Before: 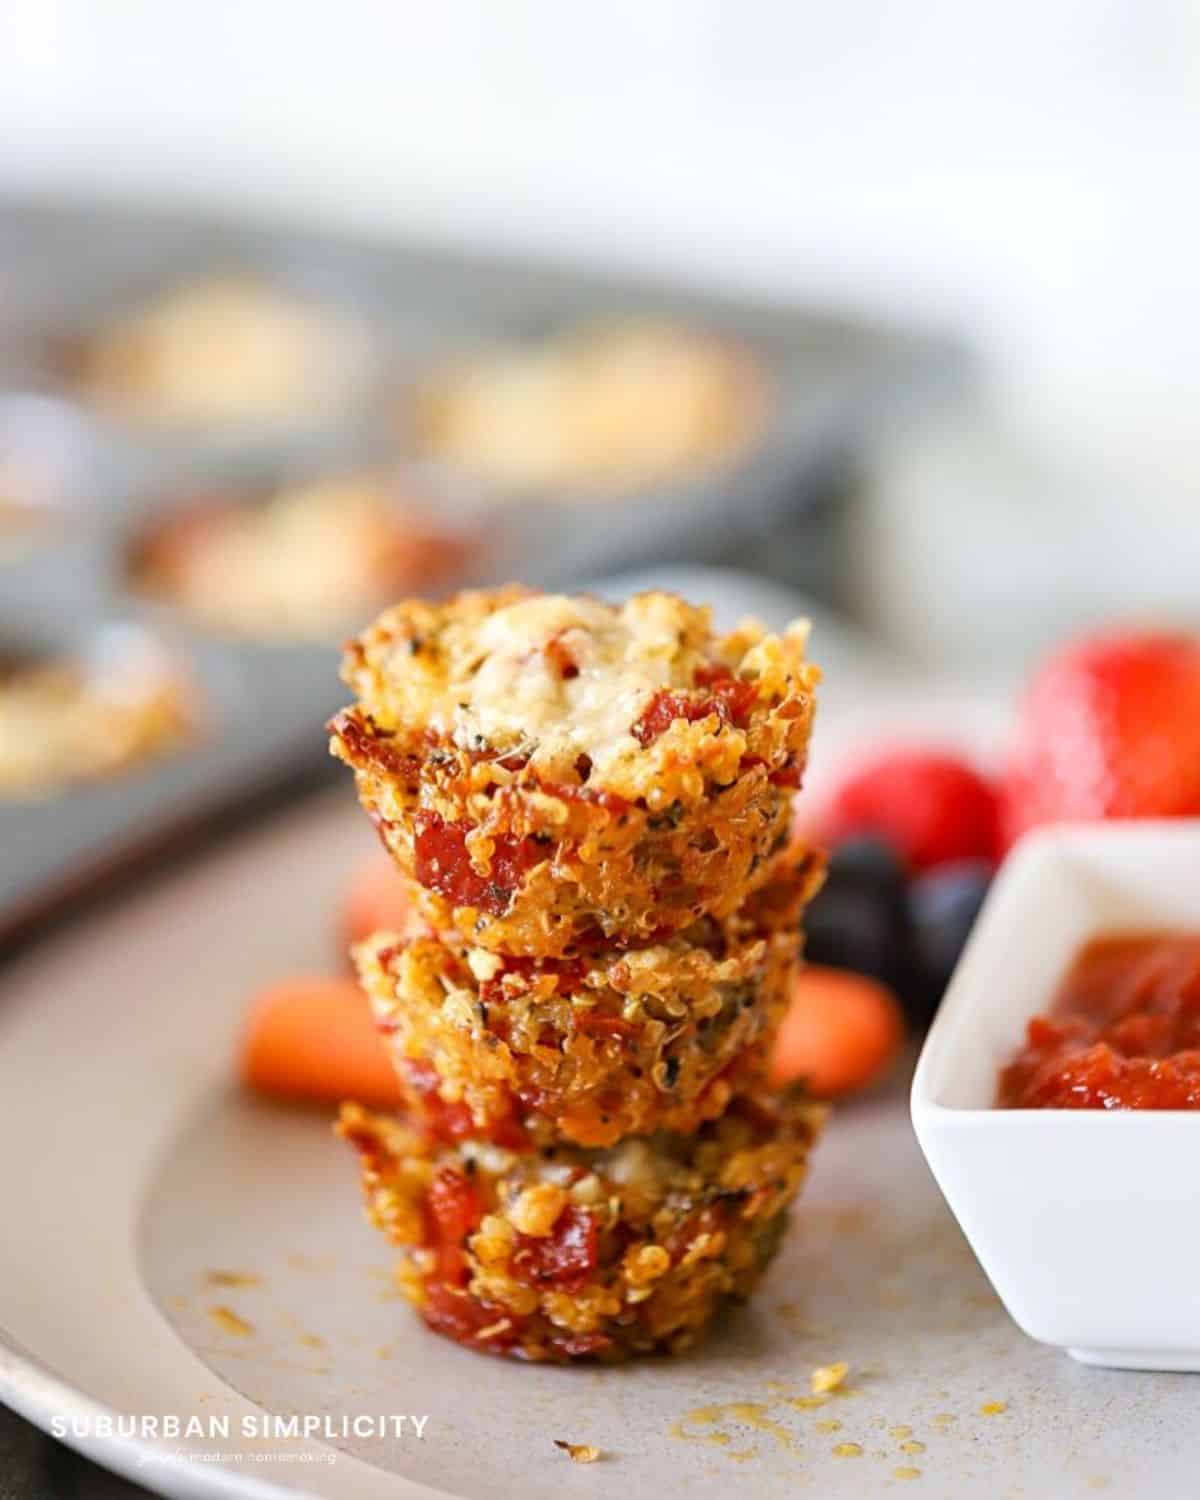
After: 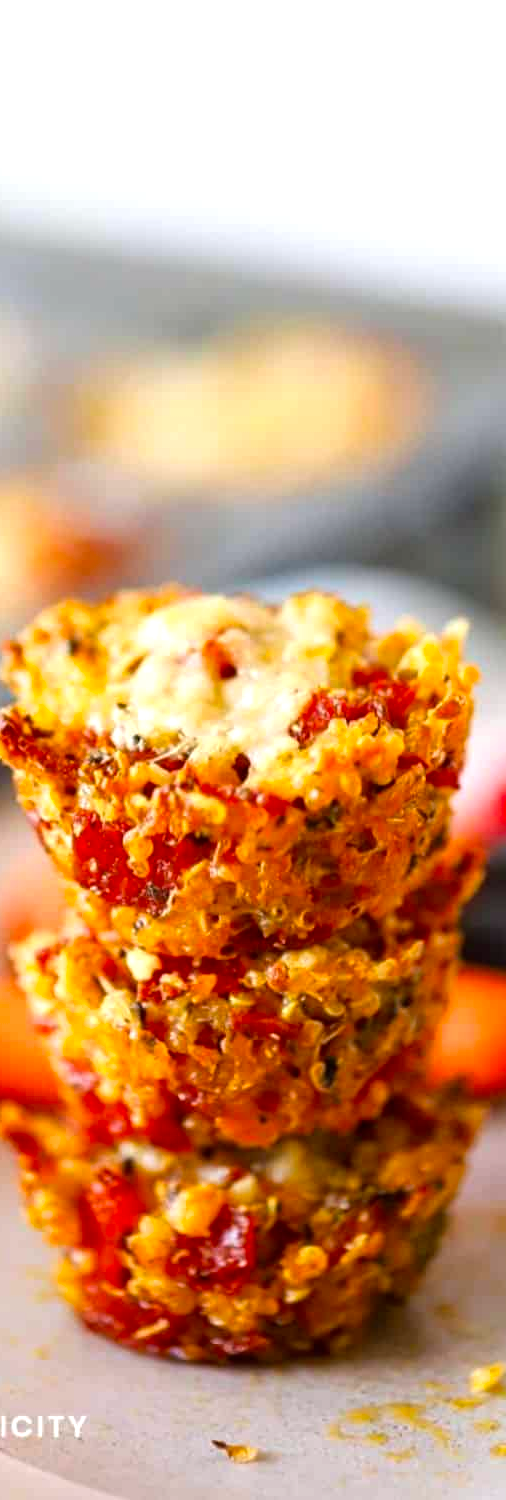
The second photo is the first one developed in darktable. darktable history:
crop: left 28.583%, right 29.231%
color balance: lift [1, 1.001, 0.999, 1.001], gamma [1, 1.004, 1.007, 0.993], gain [1, 0.991, 0.987, 1.013], contrast 10%, output saturation 120%
